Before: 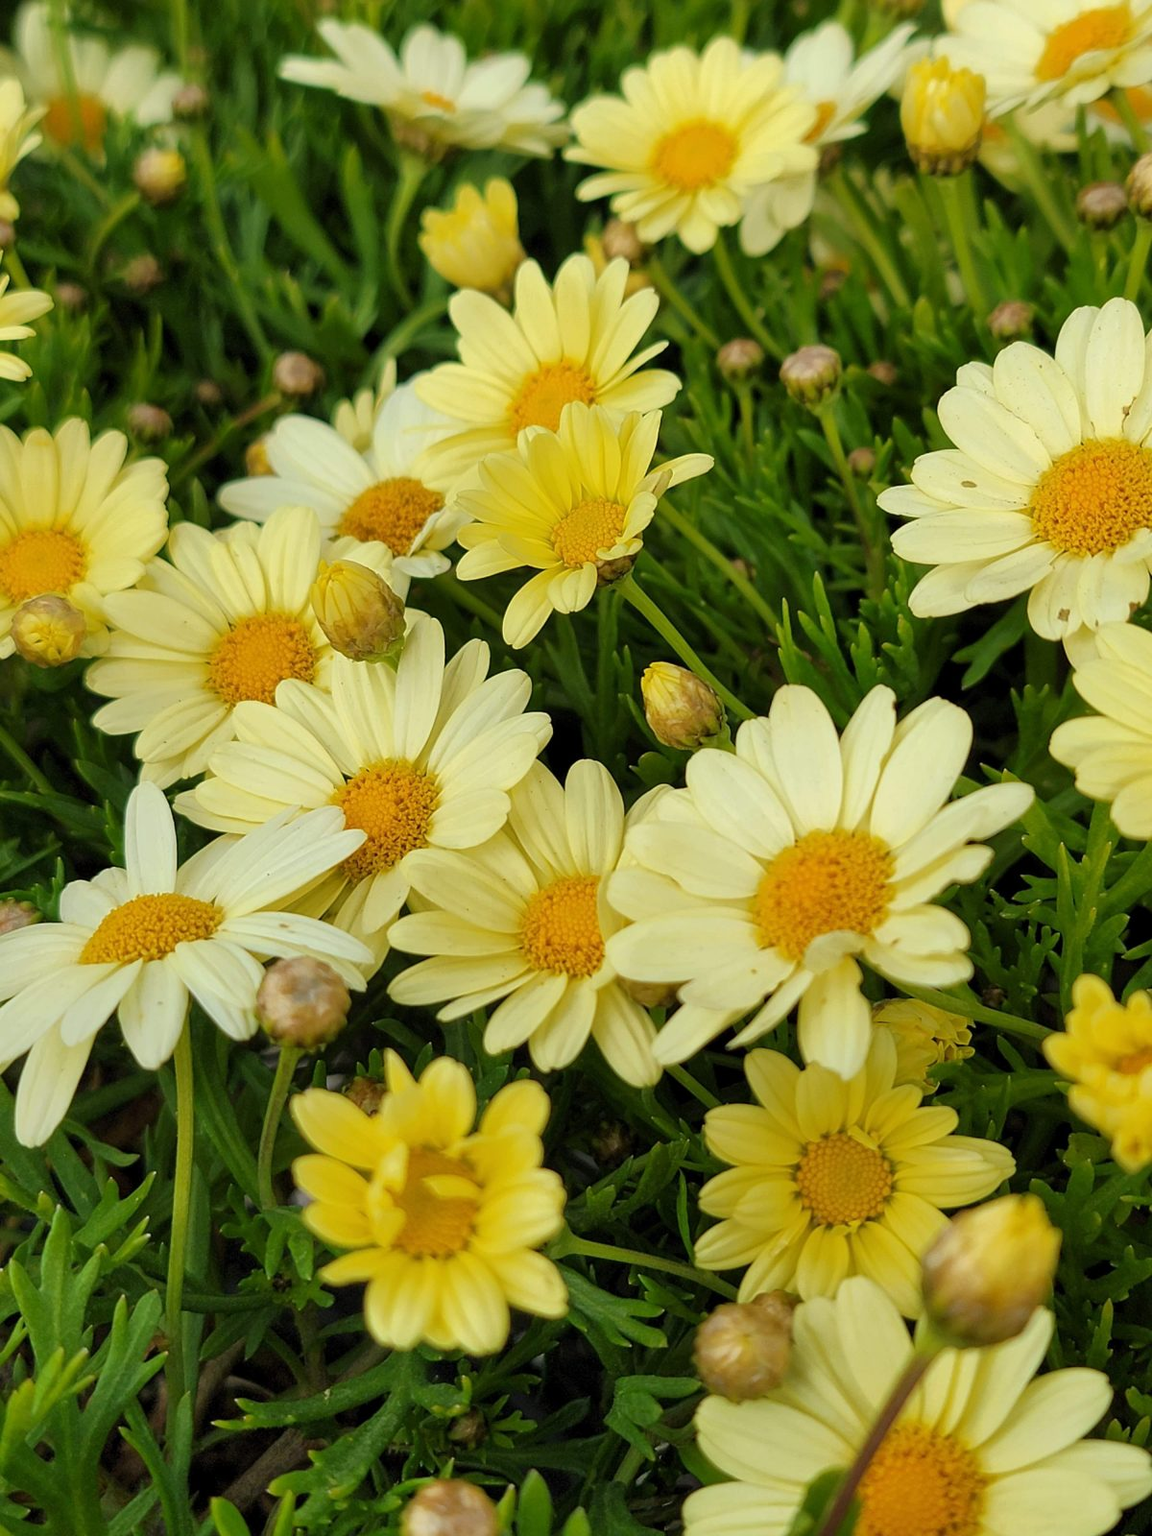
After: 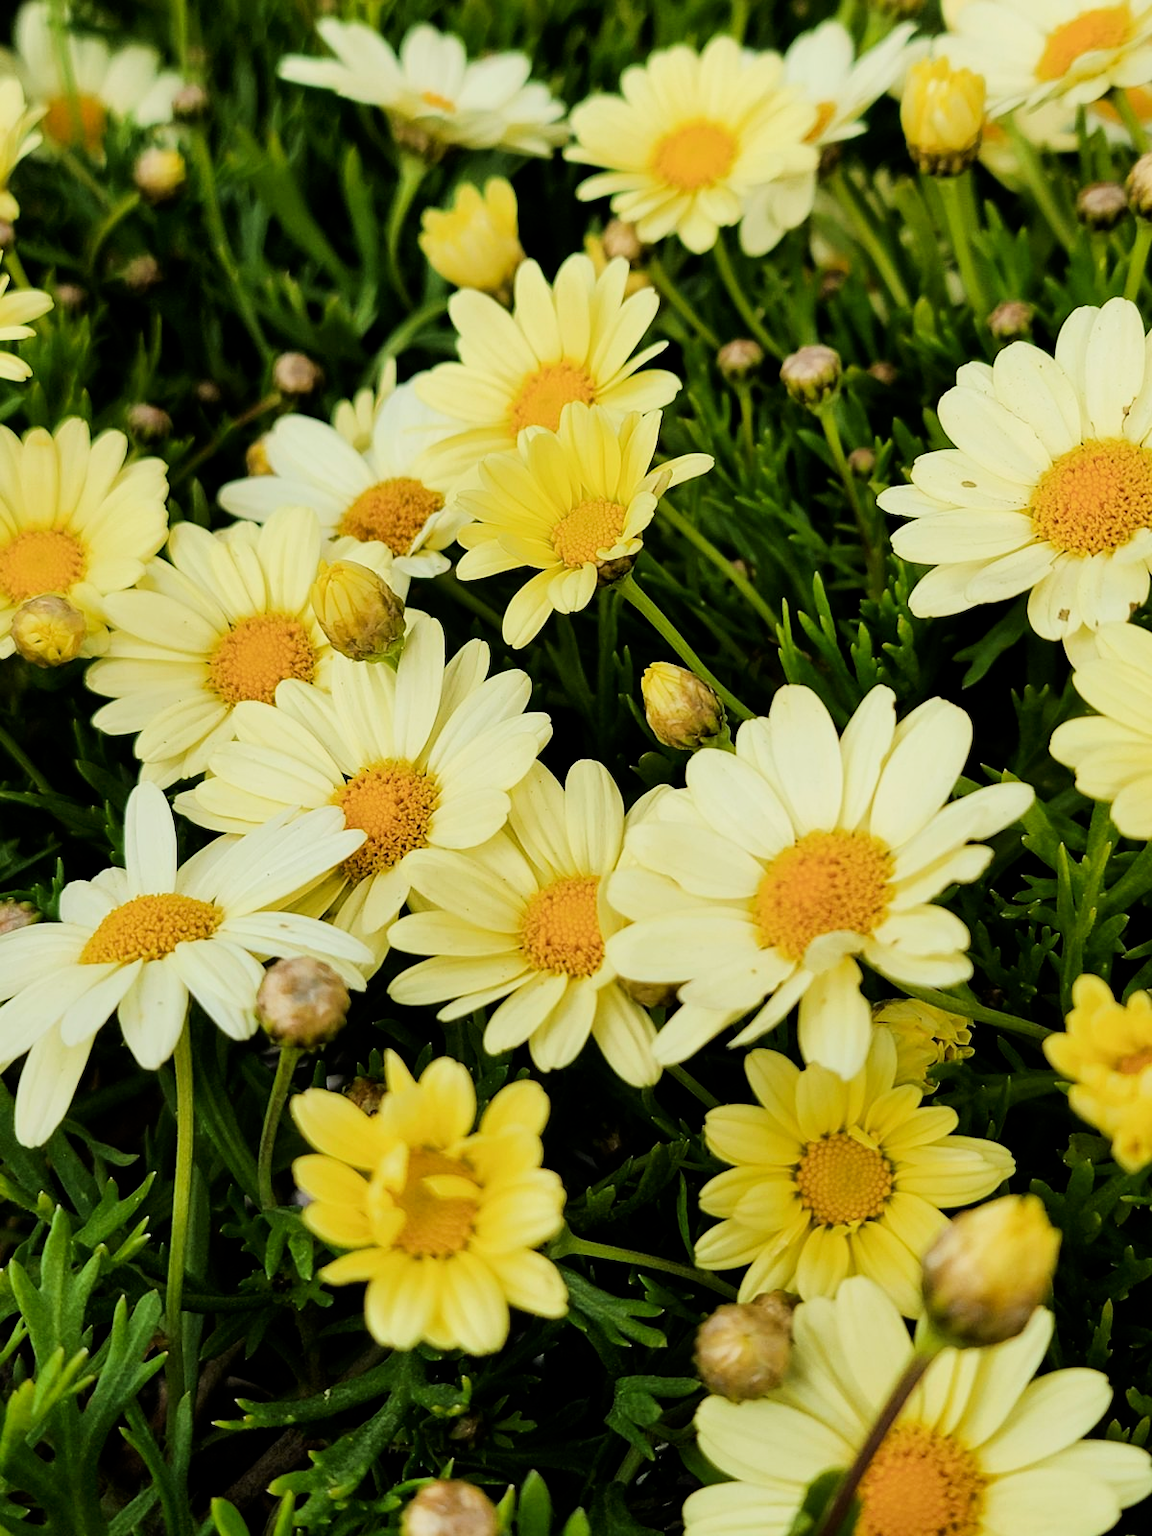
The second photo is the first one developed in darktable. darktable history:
contrast brightness saturation: contrast 0.03, brightness -0.04
filmic rgb: black relative exposure -7.65 EV, white relative exposure 4.56 EV, hardness 3.61
tone equalizer: -8 EV -1.08 EV, -7 EV -1.01 EV, -6 EV -0.867 EV, -5 EV -0.578 EV, -3 EV 0.578 EV, -2 EV 0.867 EV, -1 EV 1.01 EV, +0 EV 1.08 EV, edges refinement/feathering 500, mask exposure compensation -1.57 EV, preserve details no
